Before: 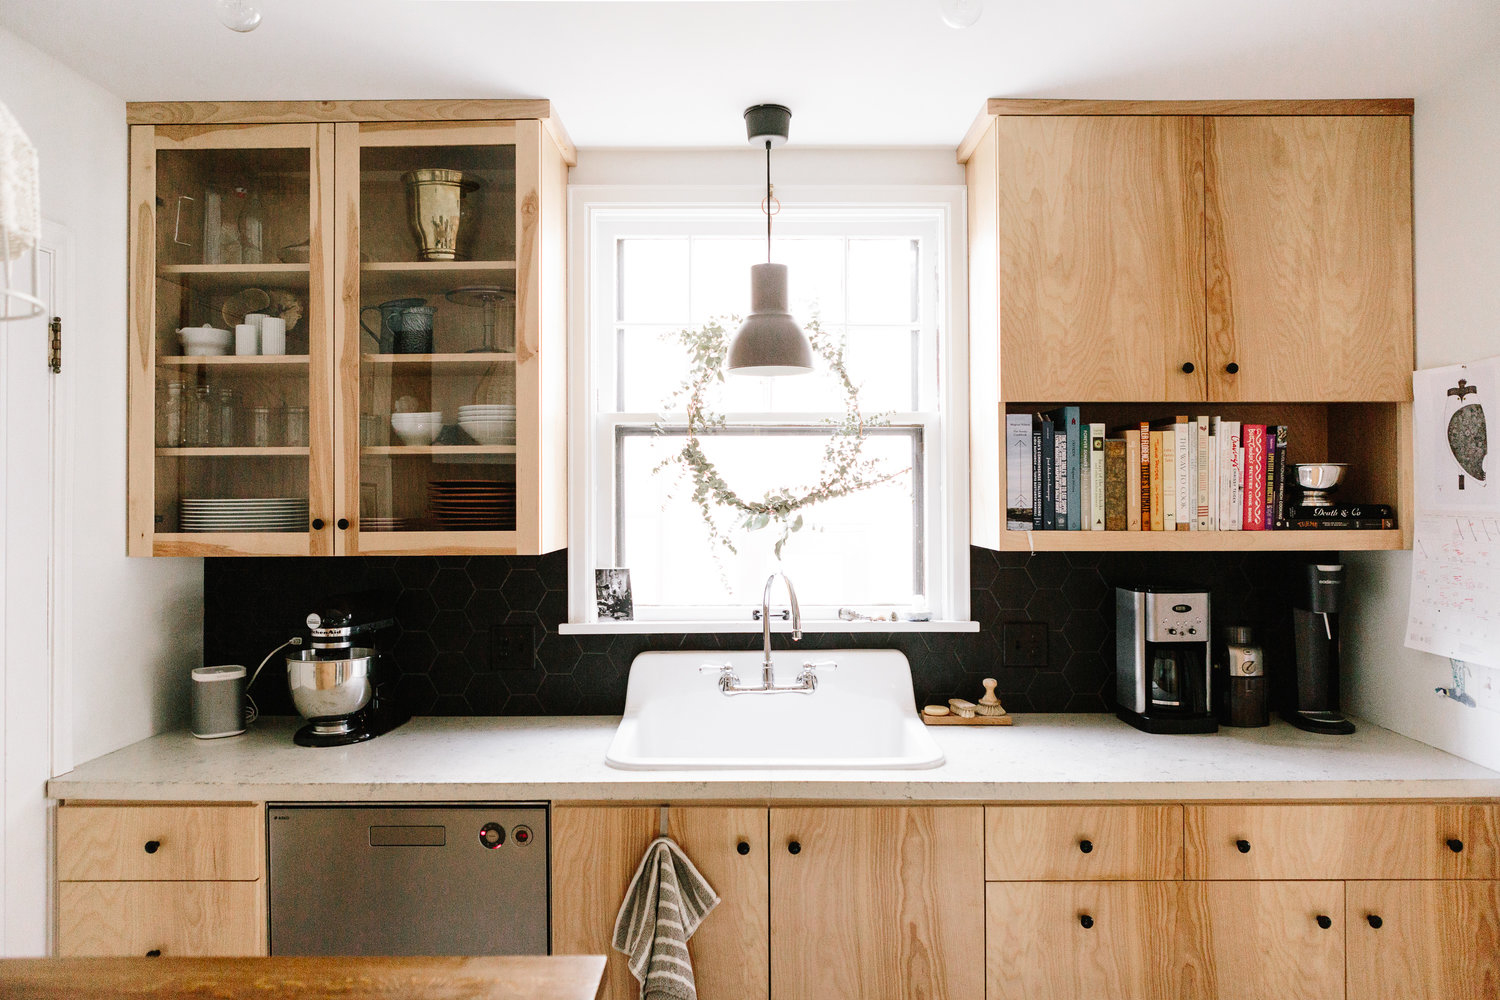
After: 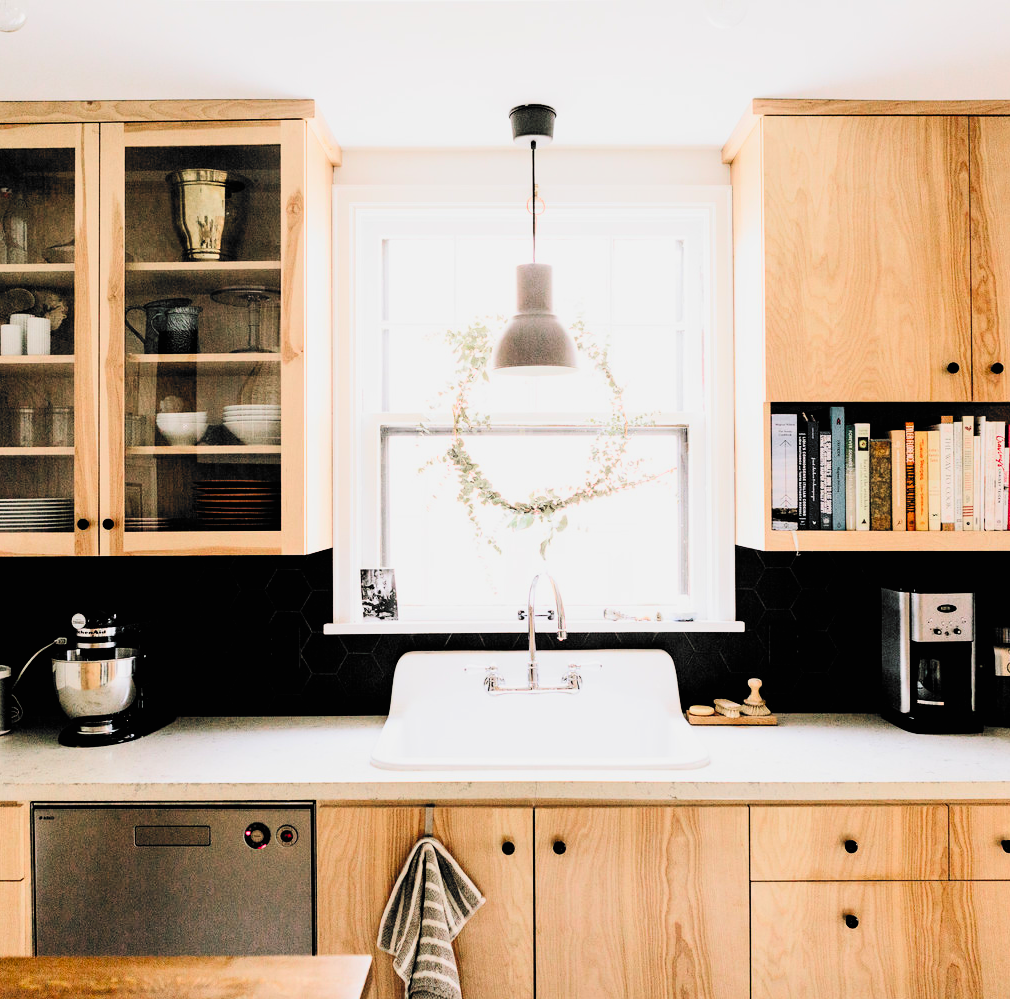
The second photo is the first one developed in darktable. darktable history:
exposure: compensate highlight preservation false
contrast brightness saturation: contrast 0.201, brightness 0.156, saturation 0.228
filmic rgb: black relative exposure -5 EV, white relative exposure 3.99 EV, threshold 5.96 EV, hardness 2.88, contrast 1.3, highlights saturation mix -29.19%, color science v6 (2022), enable highlight reconstruction true
crop and rotate: left 15.685%, right 16.933%
